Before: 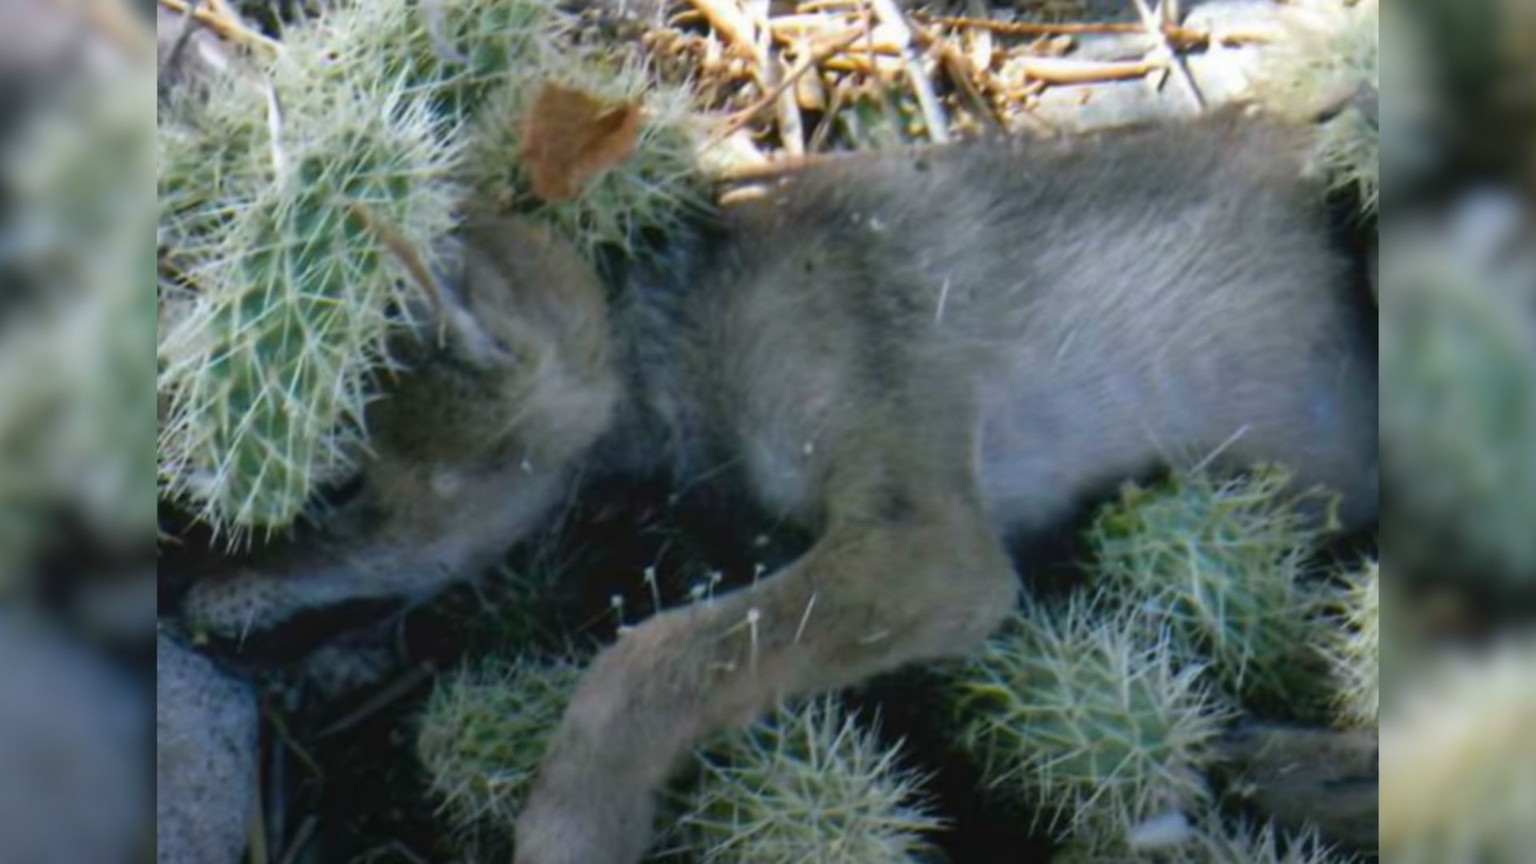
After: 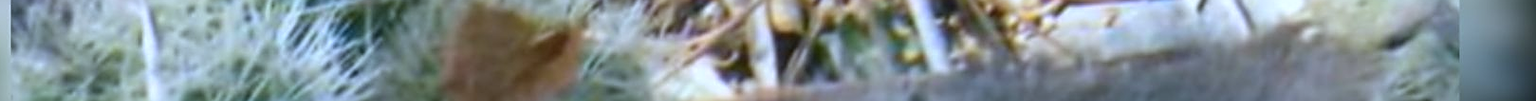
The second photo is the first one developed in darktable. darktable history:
local contrast: detail 110%
crop and rotate: left 9.644%, top 9.491%, right 6.021%, bottom 80.509%
white balance: red 0.926, green 1.003, blue 1.133
rotate and perspective: crop left 0, crop top 0
sharpen: on, module defaults
